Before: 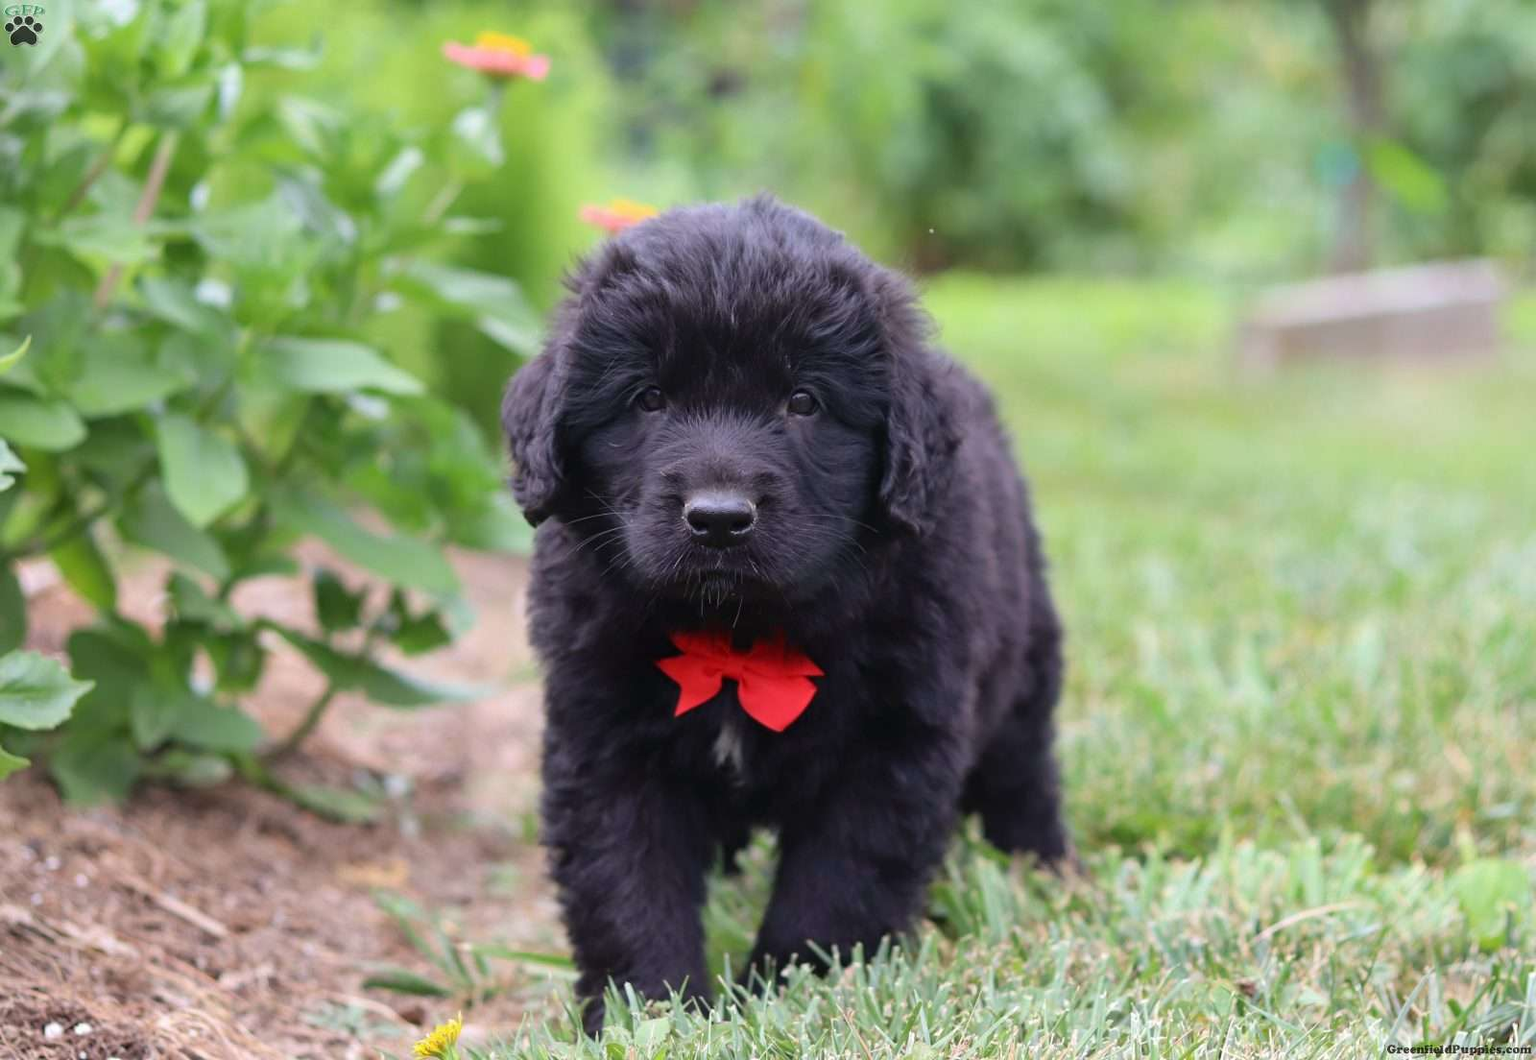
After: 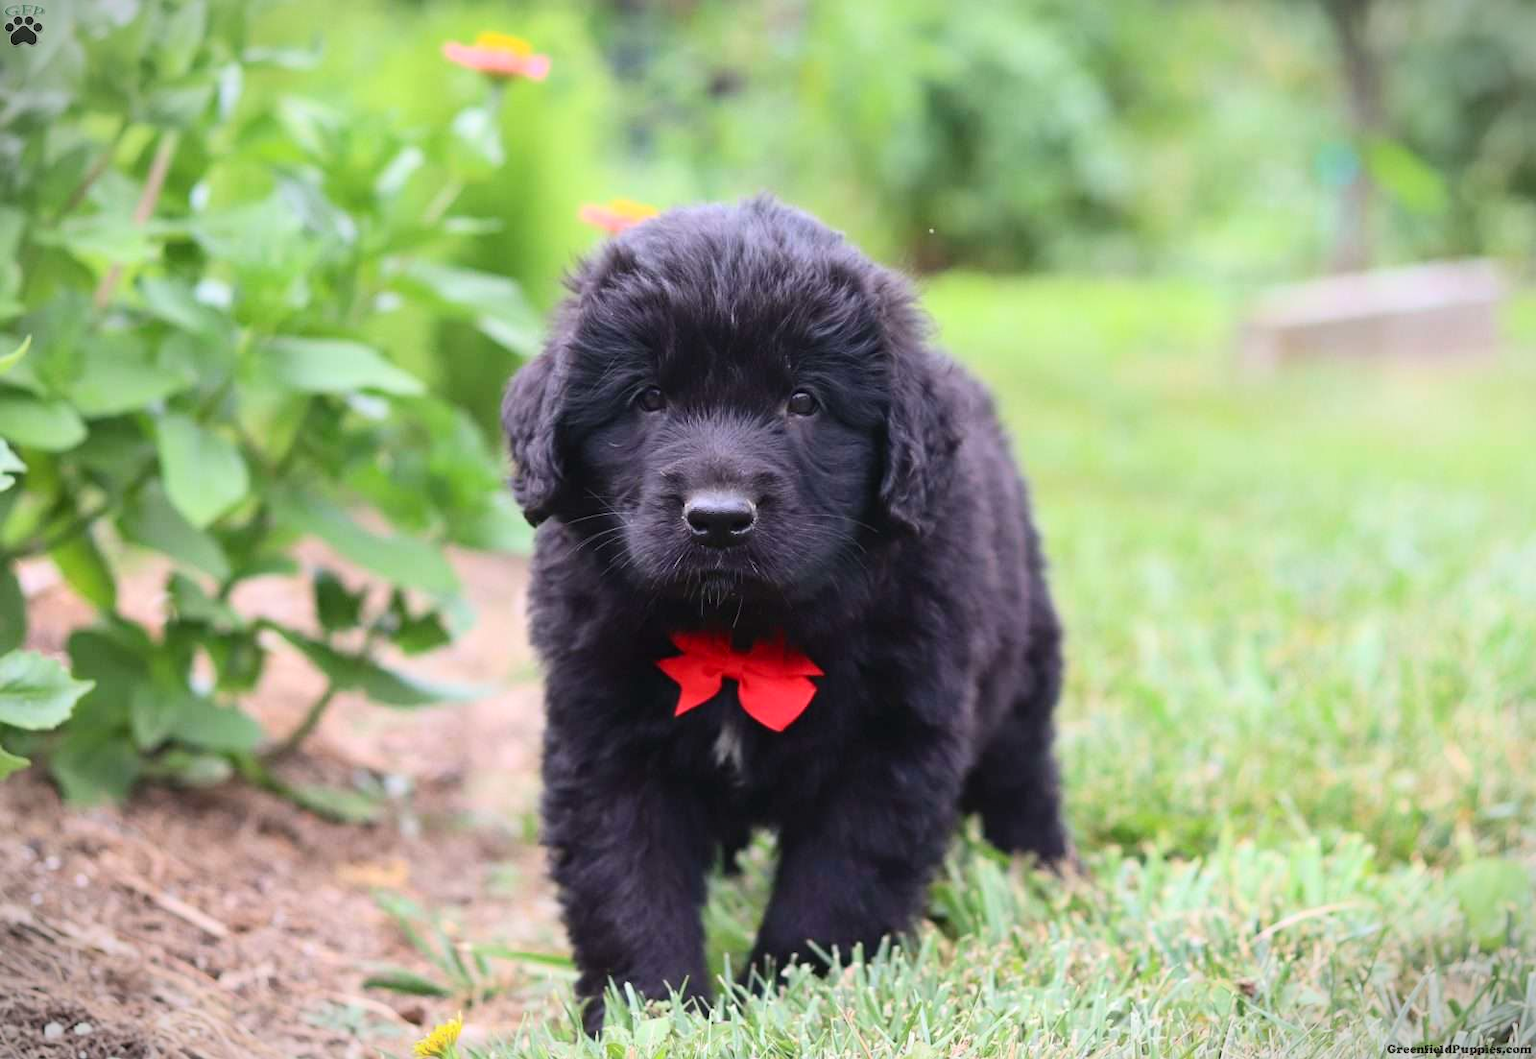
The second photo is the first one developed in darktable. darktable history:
contrast brightness saturation: contrast 0.199, brightness 0.144, saturation 0.14
vignetting: fall-off start 100.36%, brightness -0.575, width/height ratio 1.325
